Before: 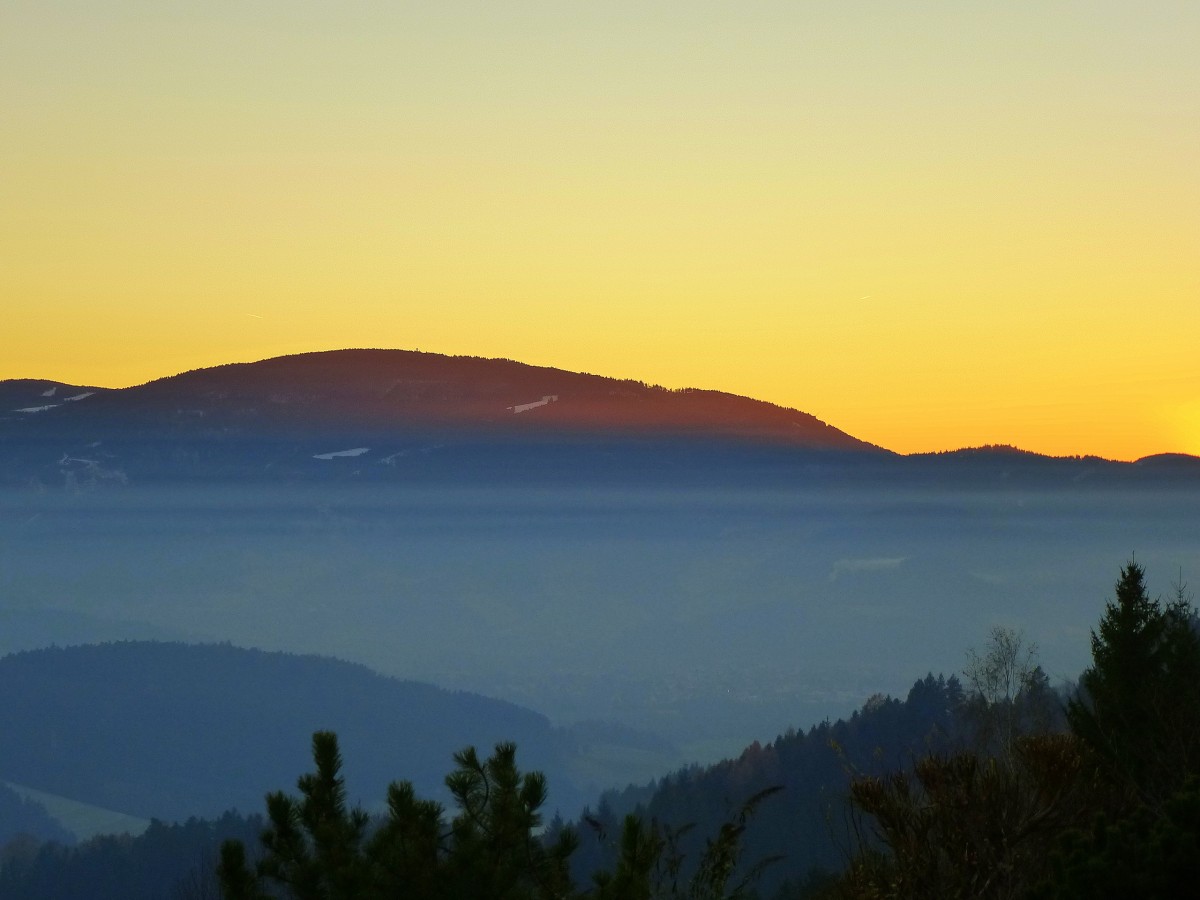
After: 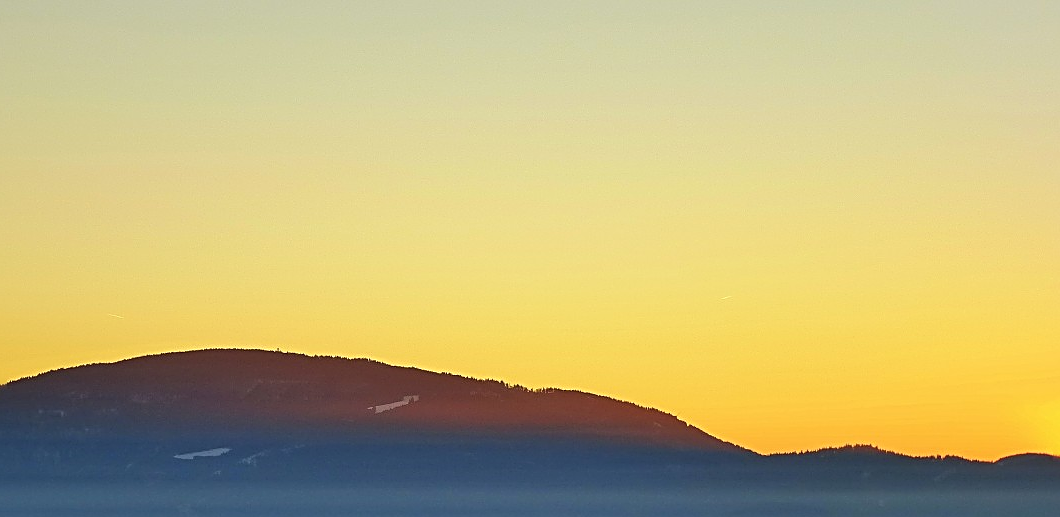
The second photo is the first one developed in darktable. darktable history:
sharpen: radius 2.535, amount 0.628
crop and rotate: left 11.653%, bottom 42.543%
